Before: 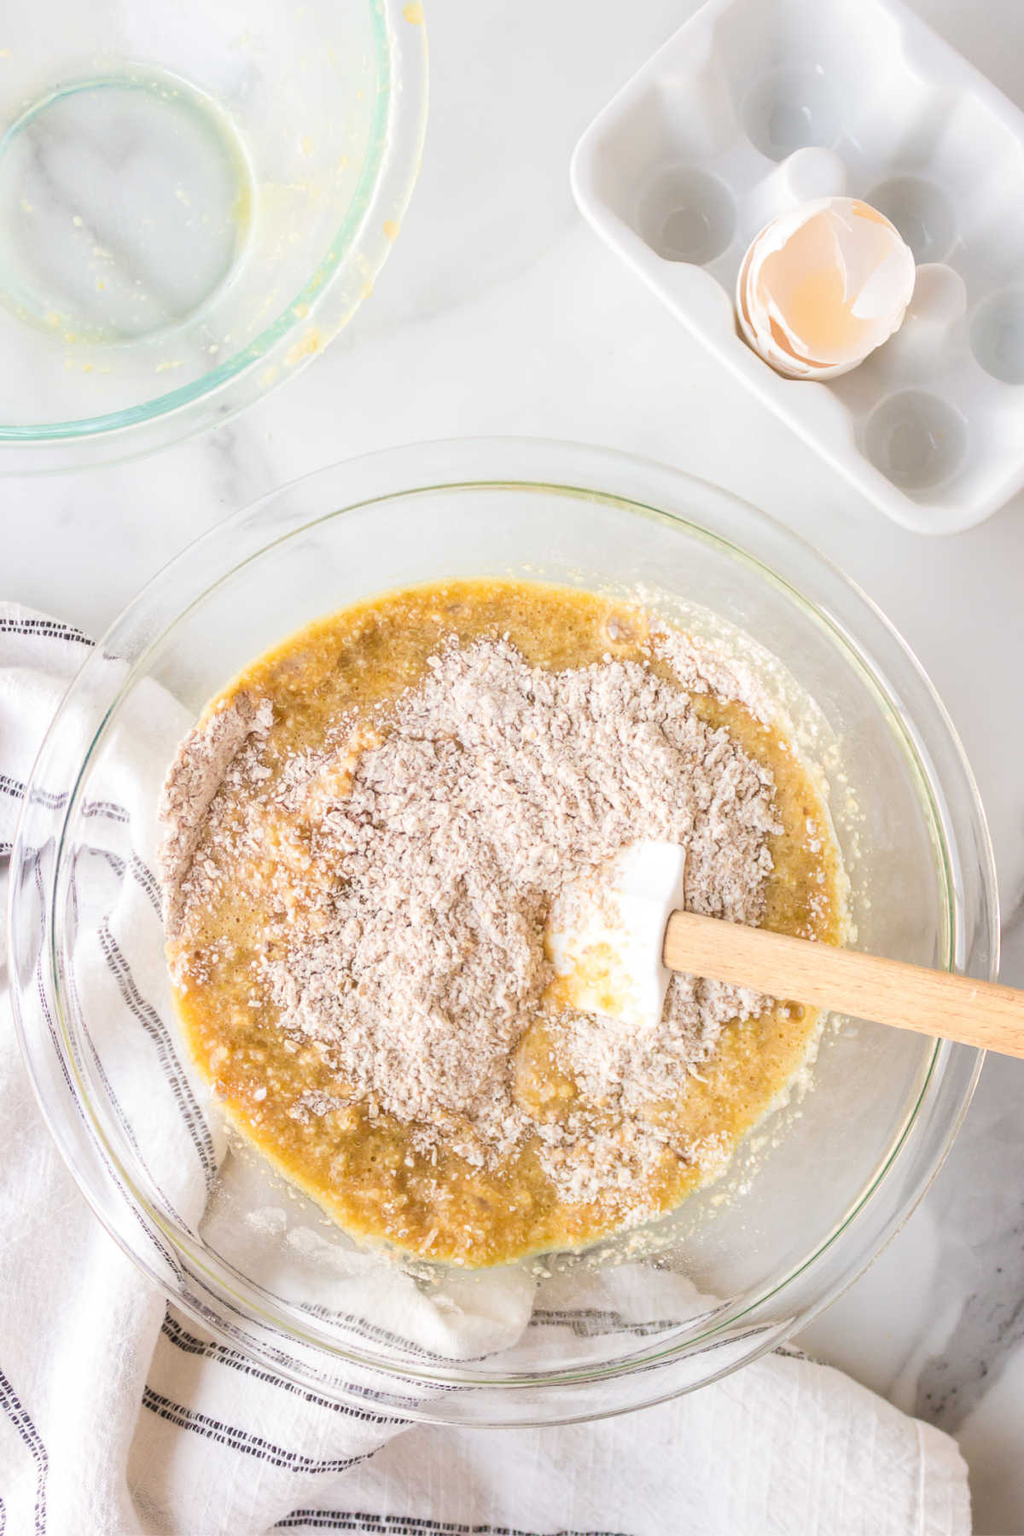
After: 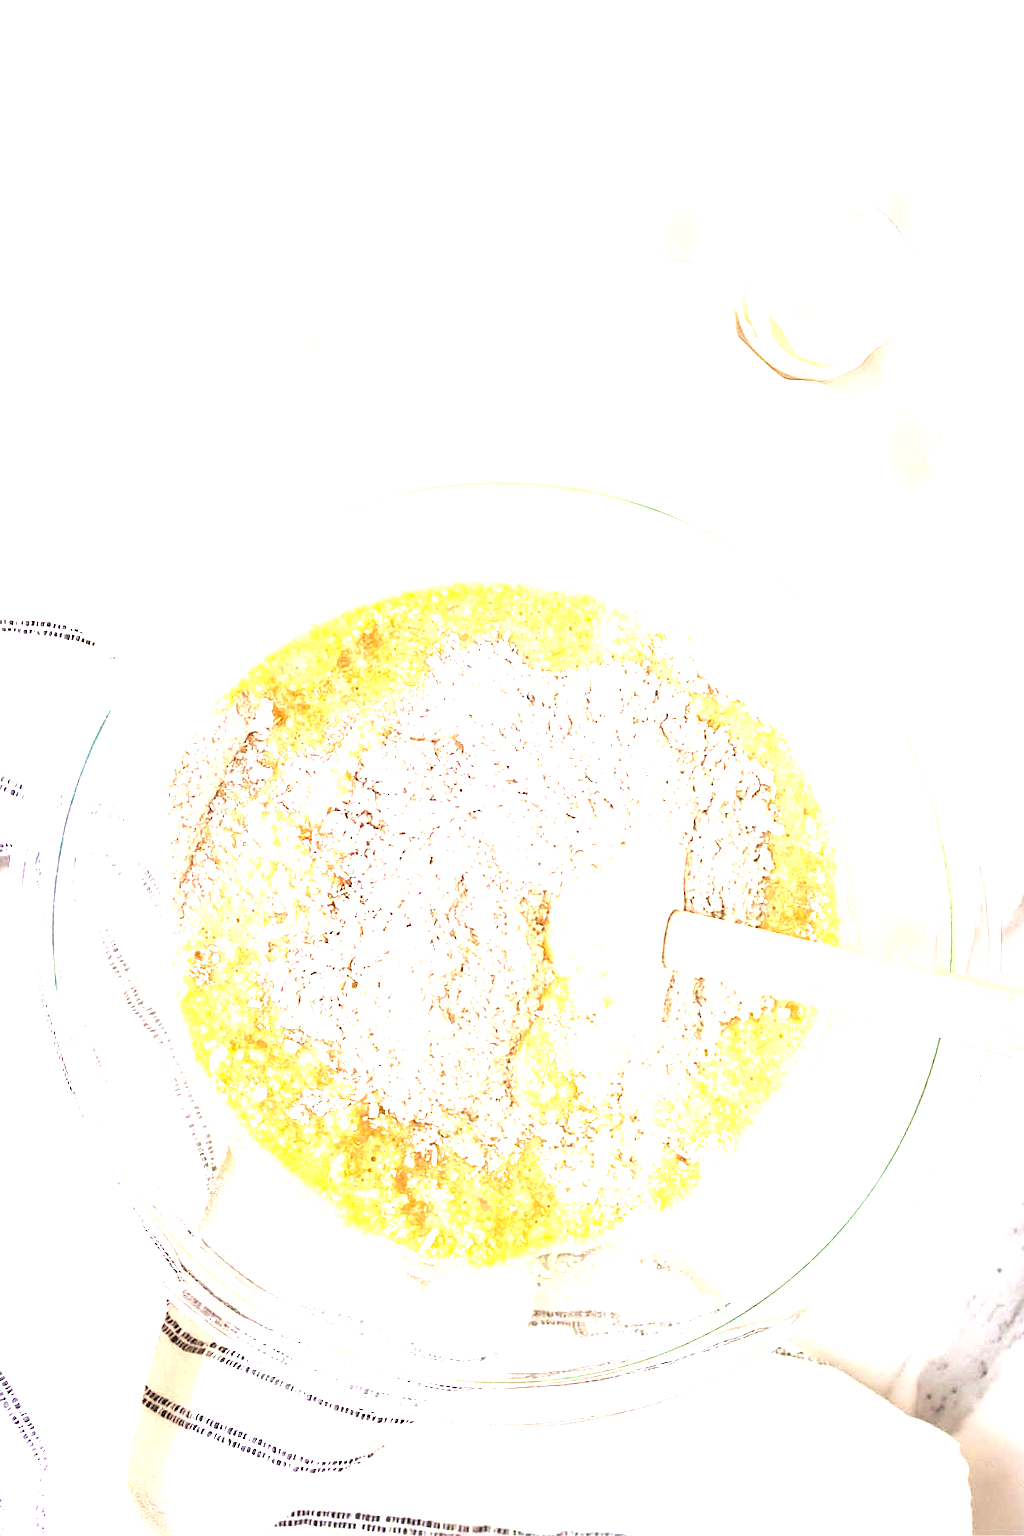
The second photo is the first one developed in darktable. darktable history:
sharpen: on, module defaults
exposure: black level correction 0, exposure 1.7 EV, compensate highlight preservation false
